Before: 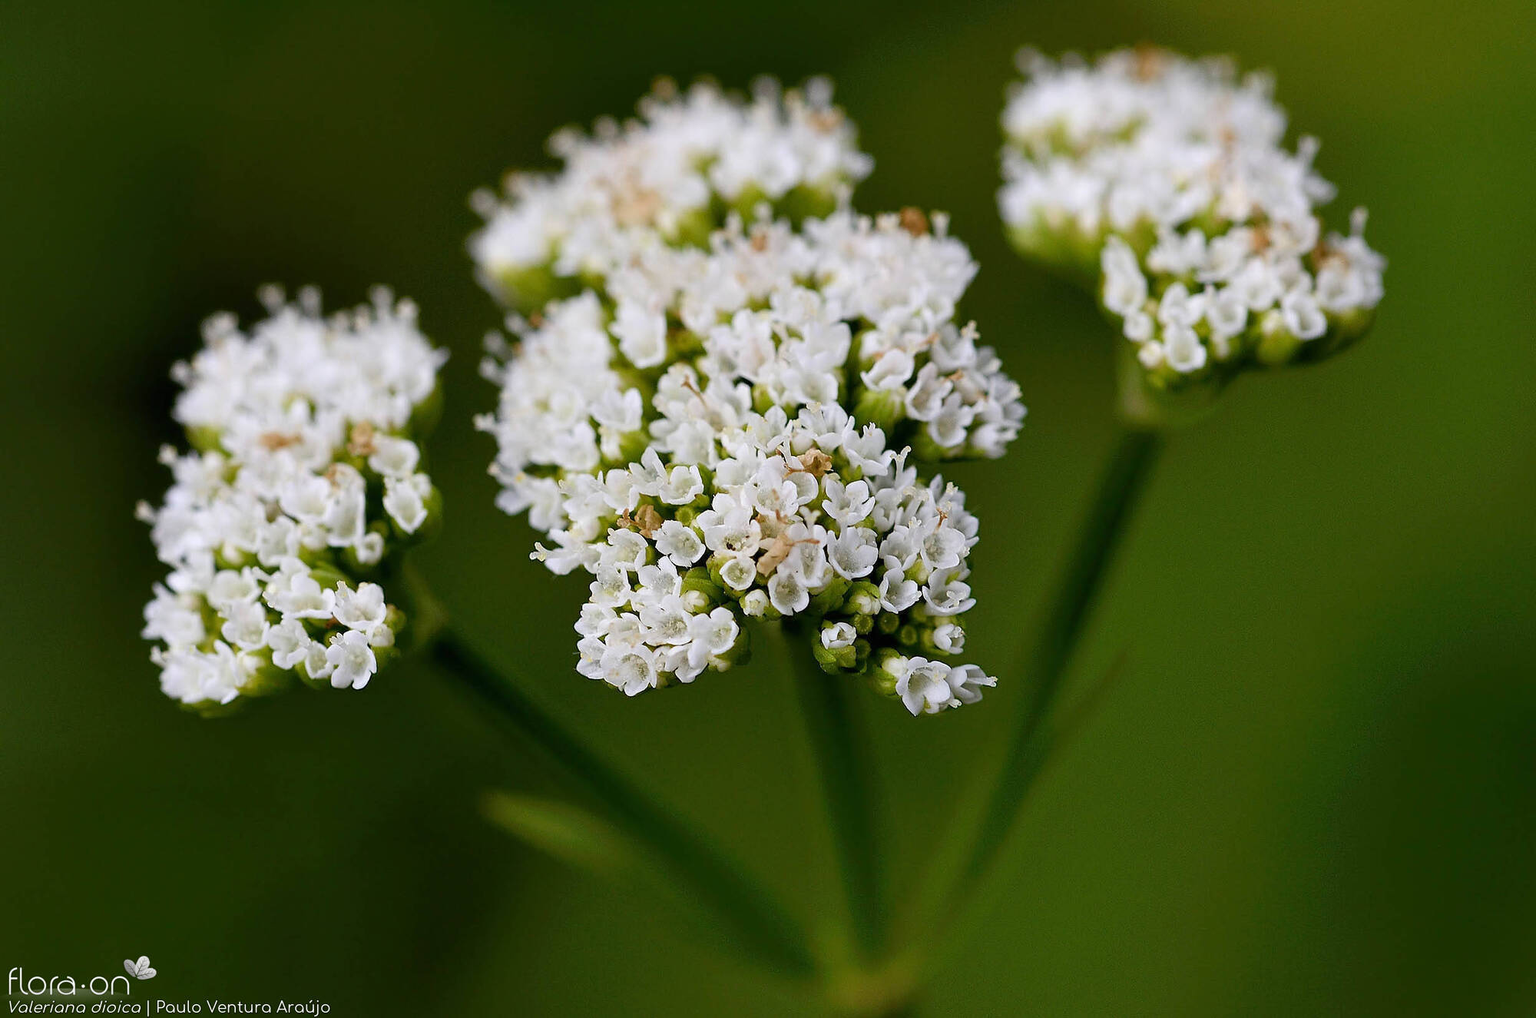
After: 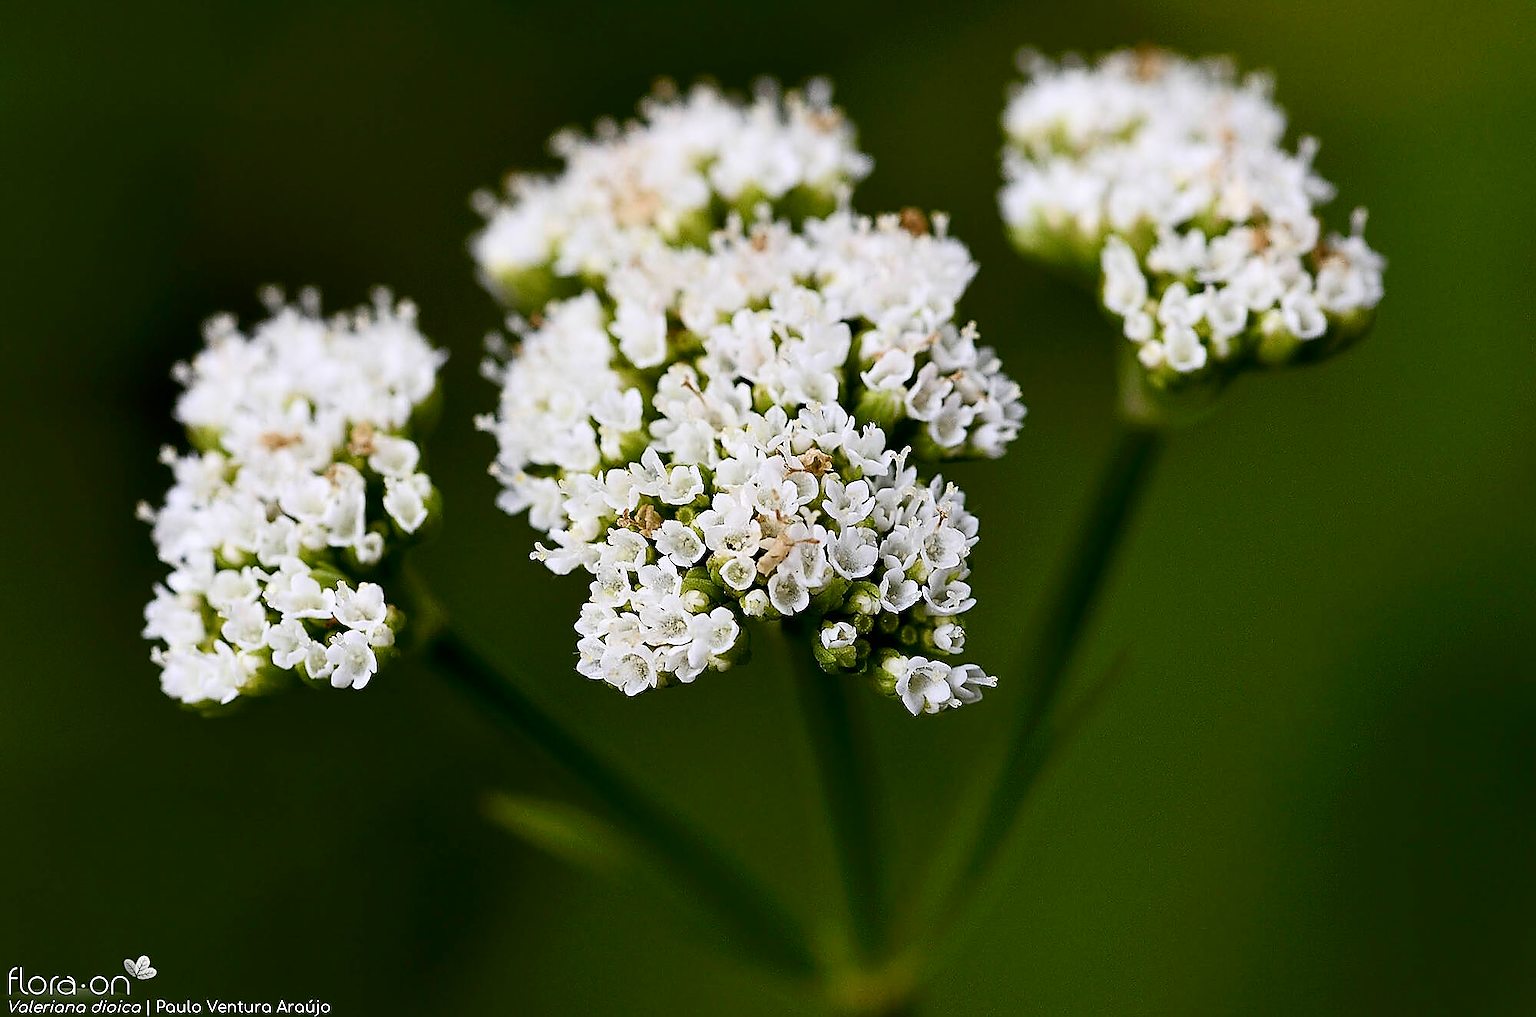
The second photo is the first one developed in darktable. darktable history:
sharpen: radius 1.4, amount 1.25, threshold 0.7
tone equalizer: on, module defaults
contrast brightness saturation: contrast 0.22
color correction: saturation 0.98
color balance rgb: global vibrance 6.81%, saturation formula JzAzBz (2021)
